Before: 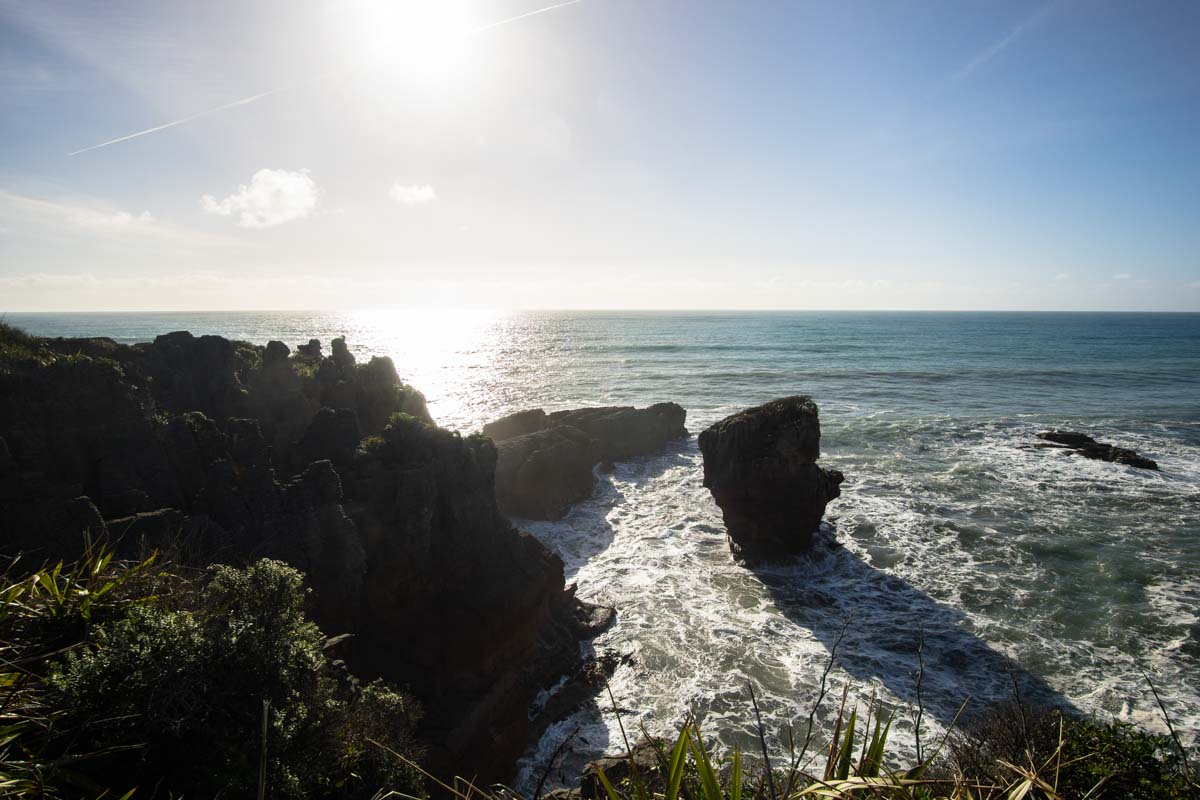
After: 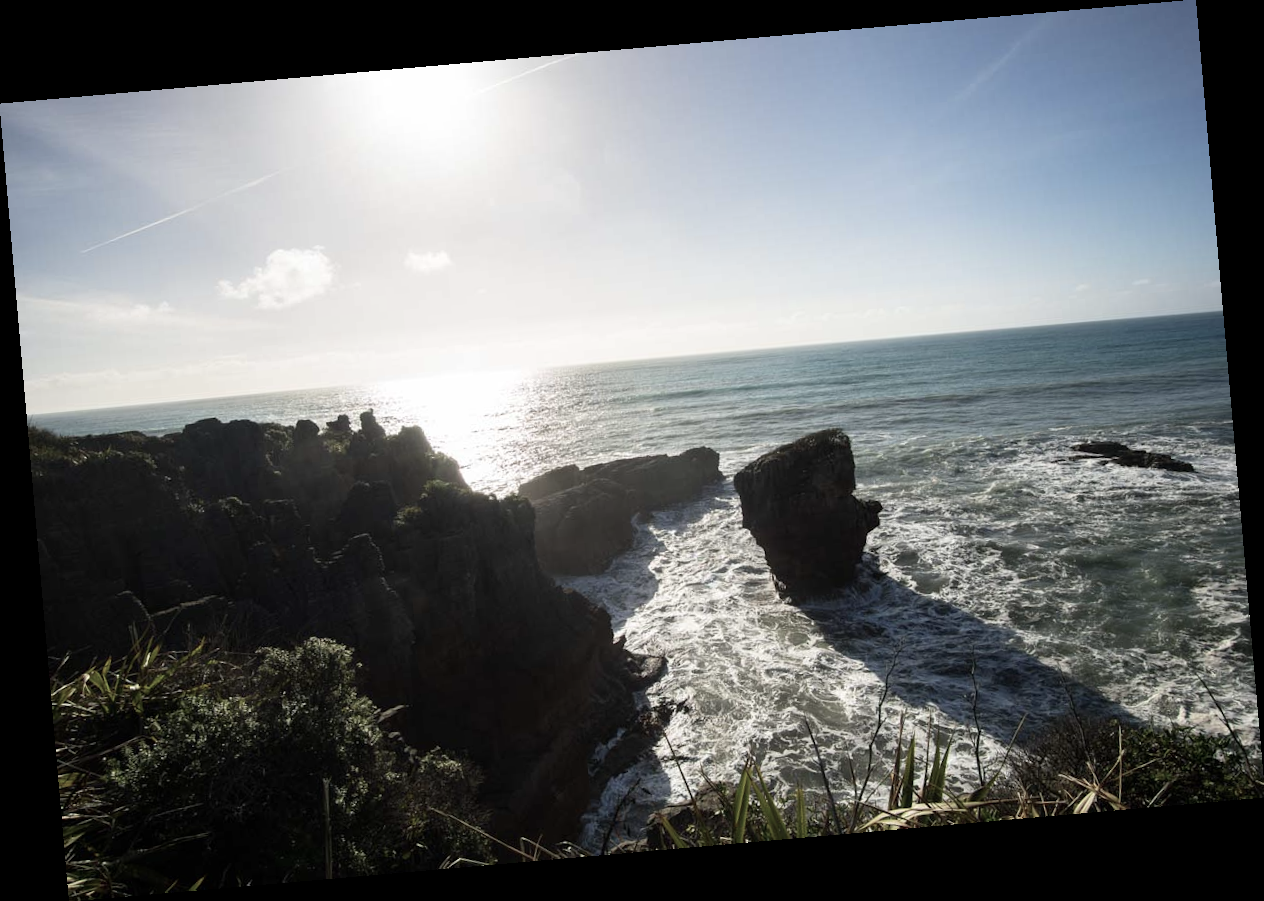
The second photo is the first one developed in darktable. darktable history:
rotate and perspective: rotation -4.98°, automatic cropping off
color balance: input saturation 100.43%, contrast fulcrum 14.22%, output saturation 70.41%
